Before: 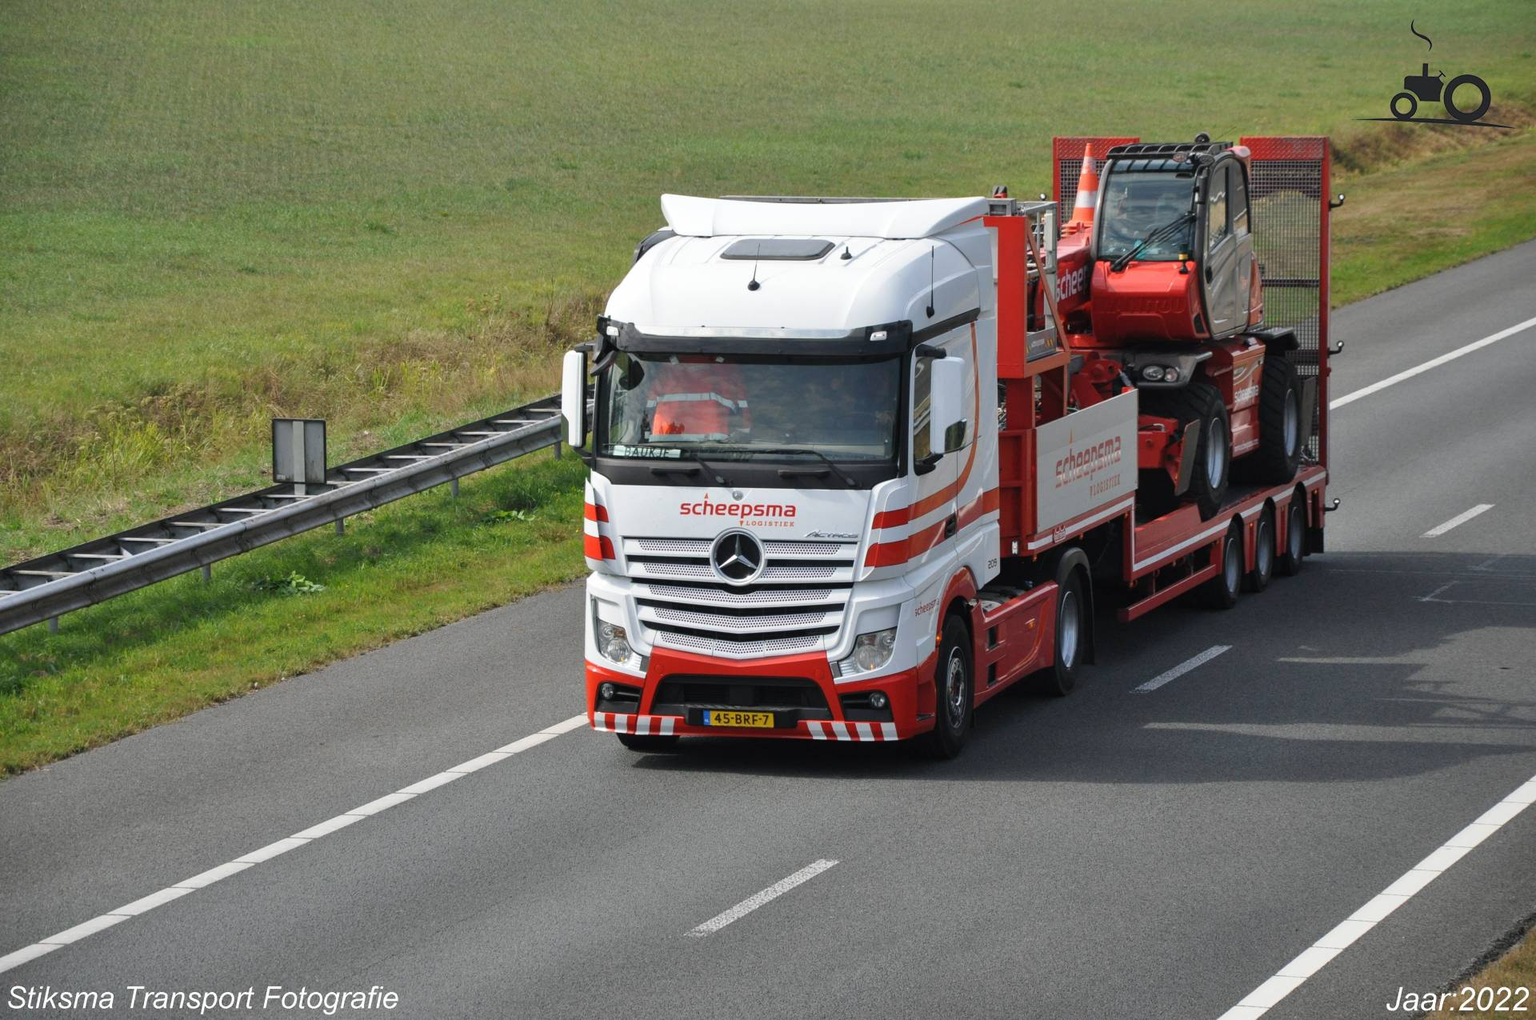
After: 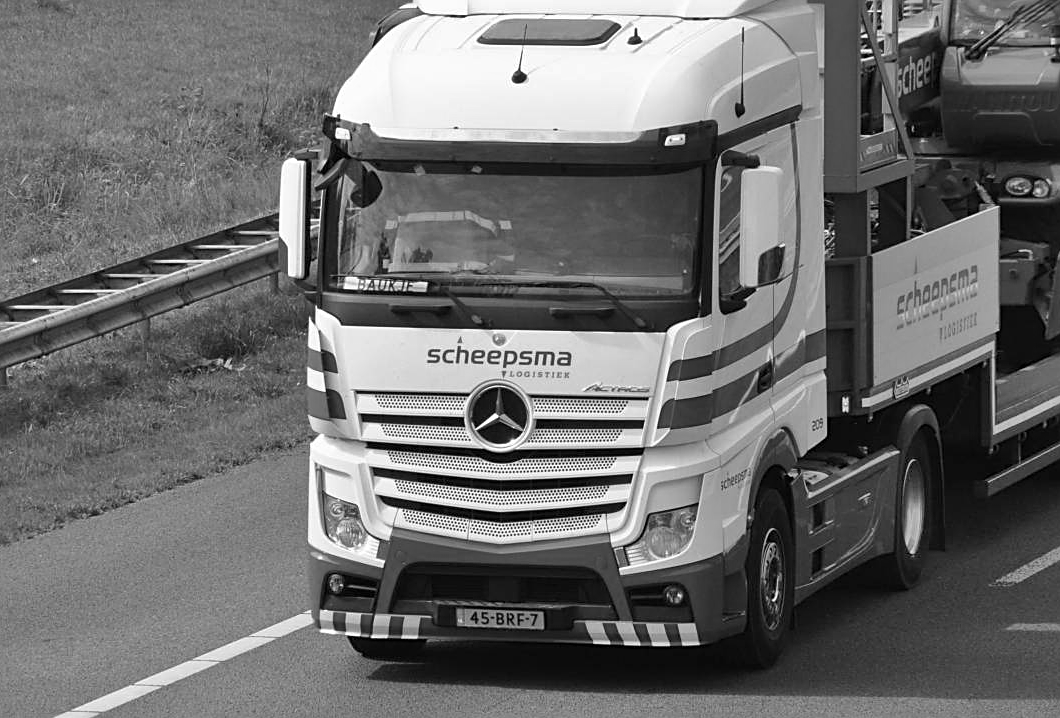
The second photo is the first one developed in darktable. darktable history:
crop and rotate: left 22.08%, top 21.971%, right 22.67%, bottom 21.692%
shadows and highlights: soften with gaussian
color calibration: output gray [0.18, 0.41, 0.41, 0], illuminant as shot in camera, x 0.358, y 0.373, temperature 4628.91 K
sharpen: on, module defaults
